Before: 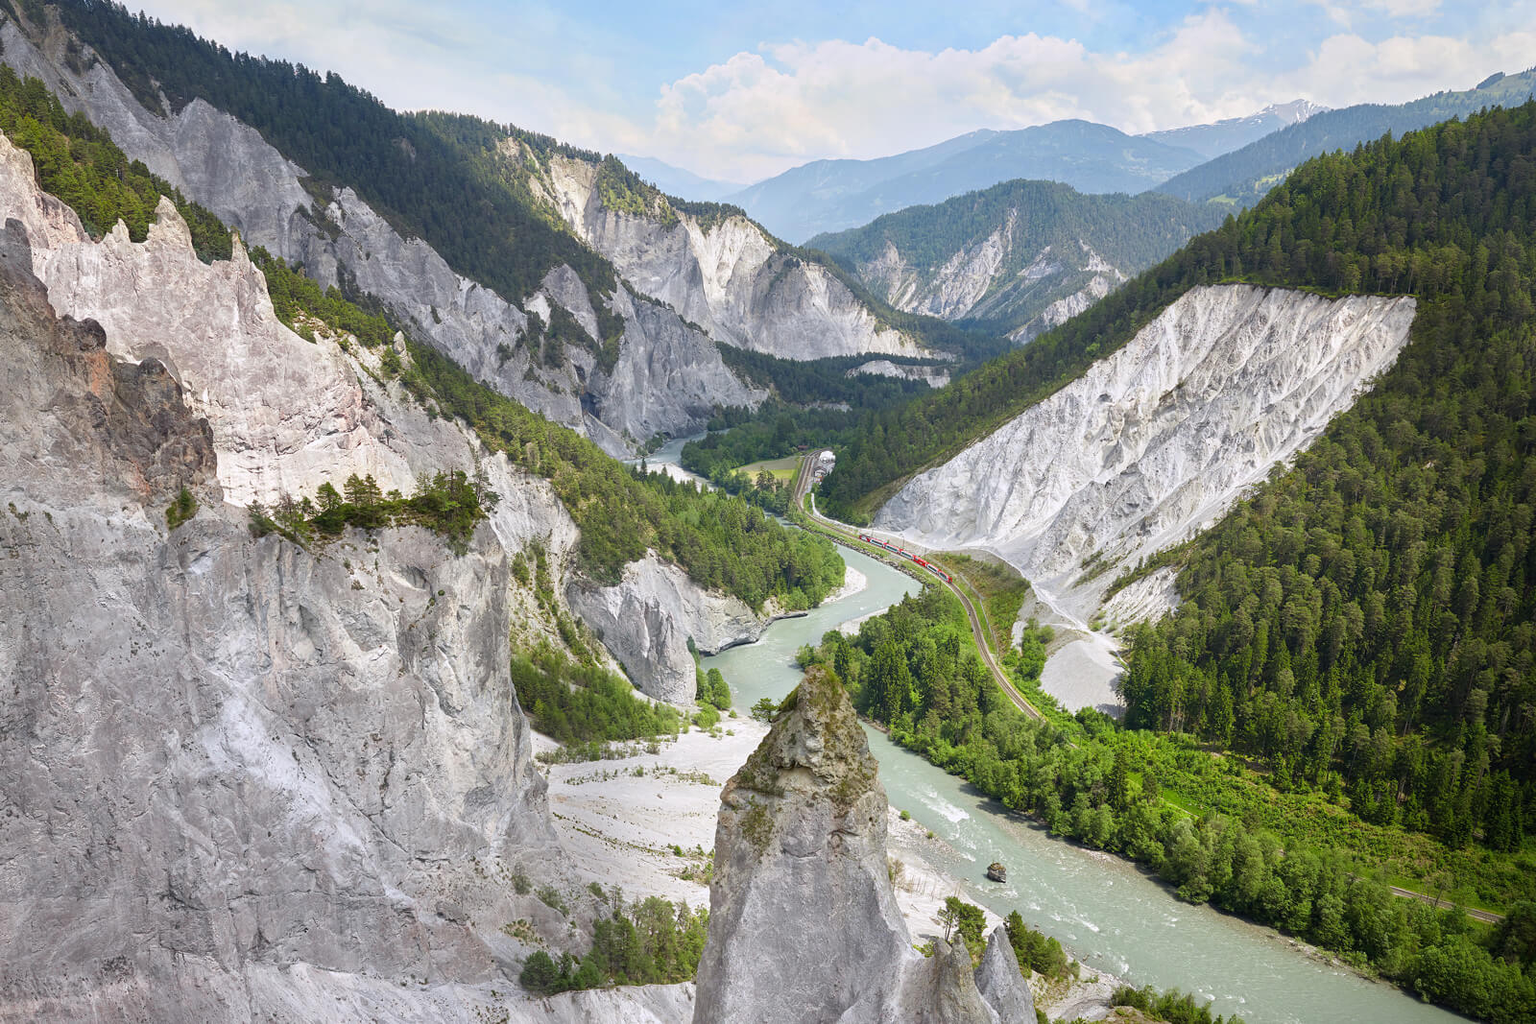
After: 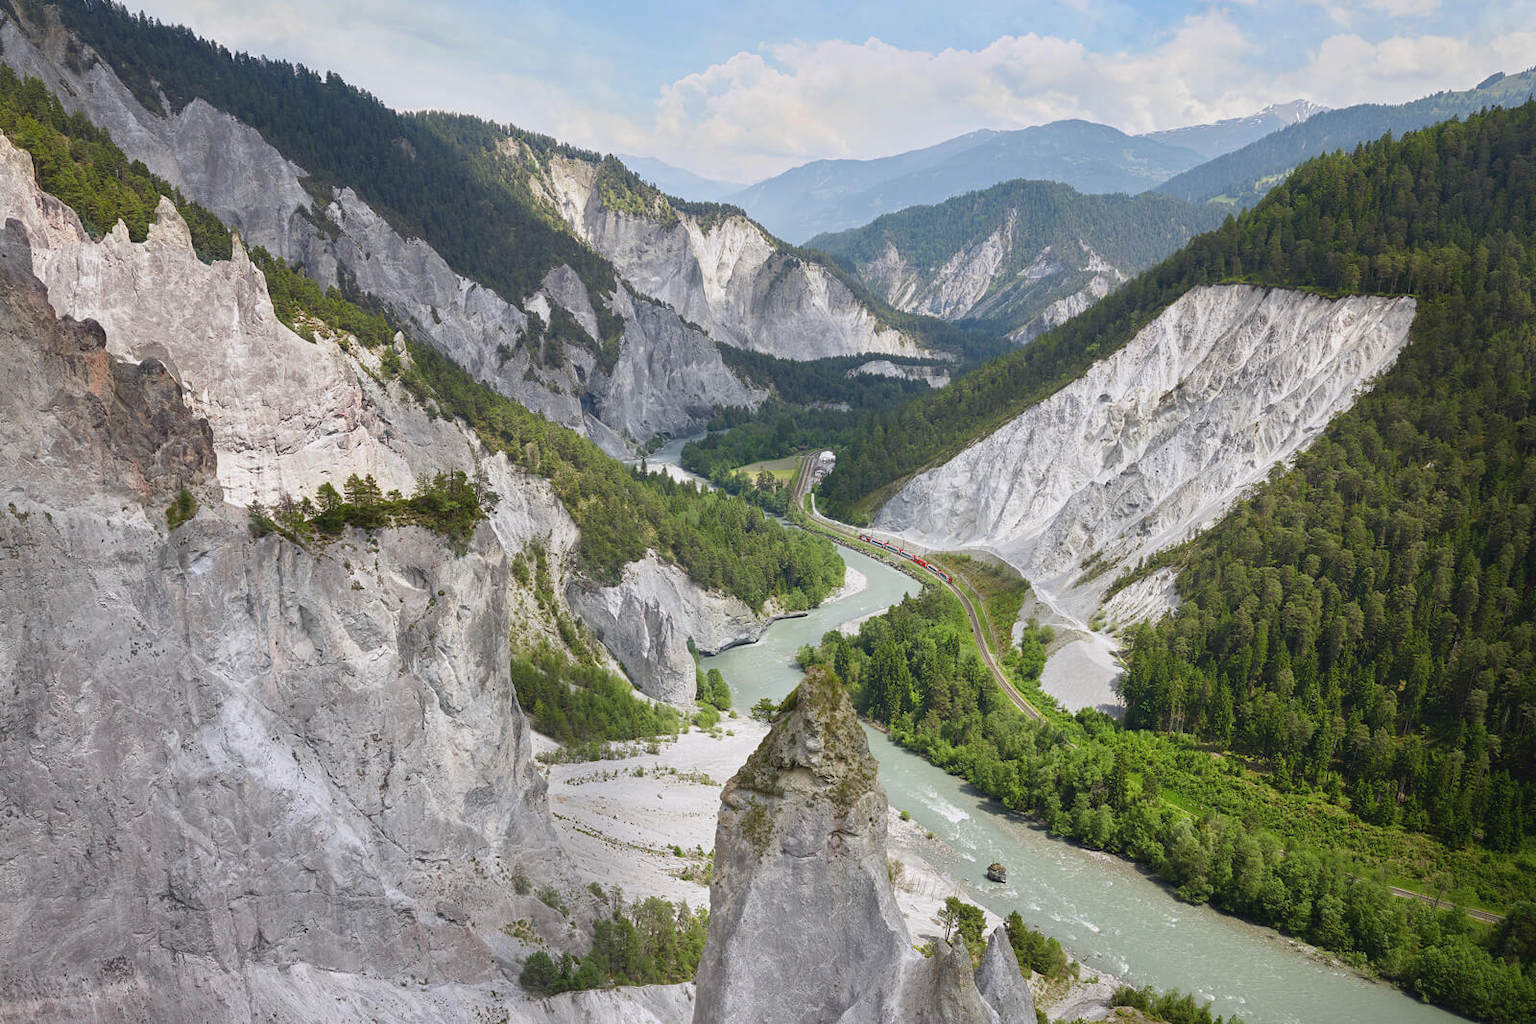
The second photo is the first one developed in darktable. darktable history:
contrast brightness saturation: contrast -0.083, brightness -0.039, saturation -0.109
